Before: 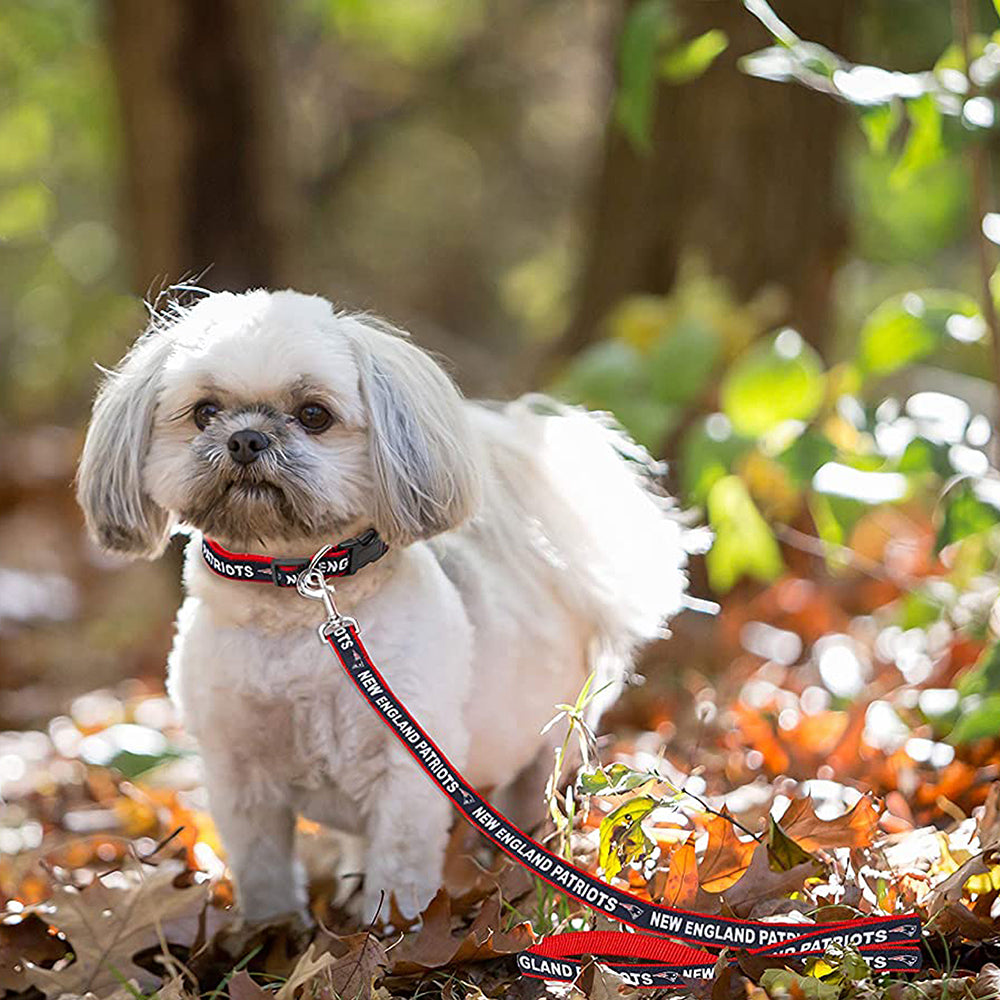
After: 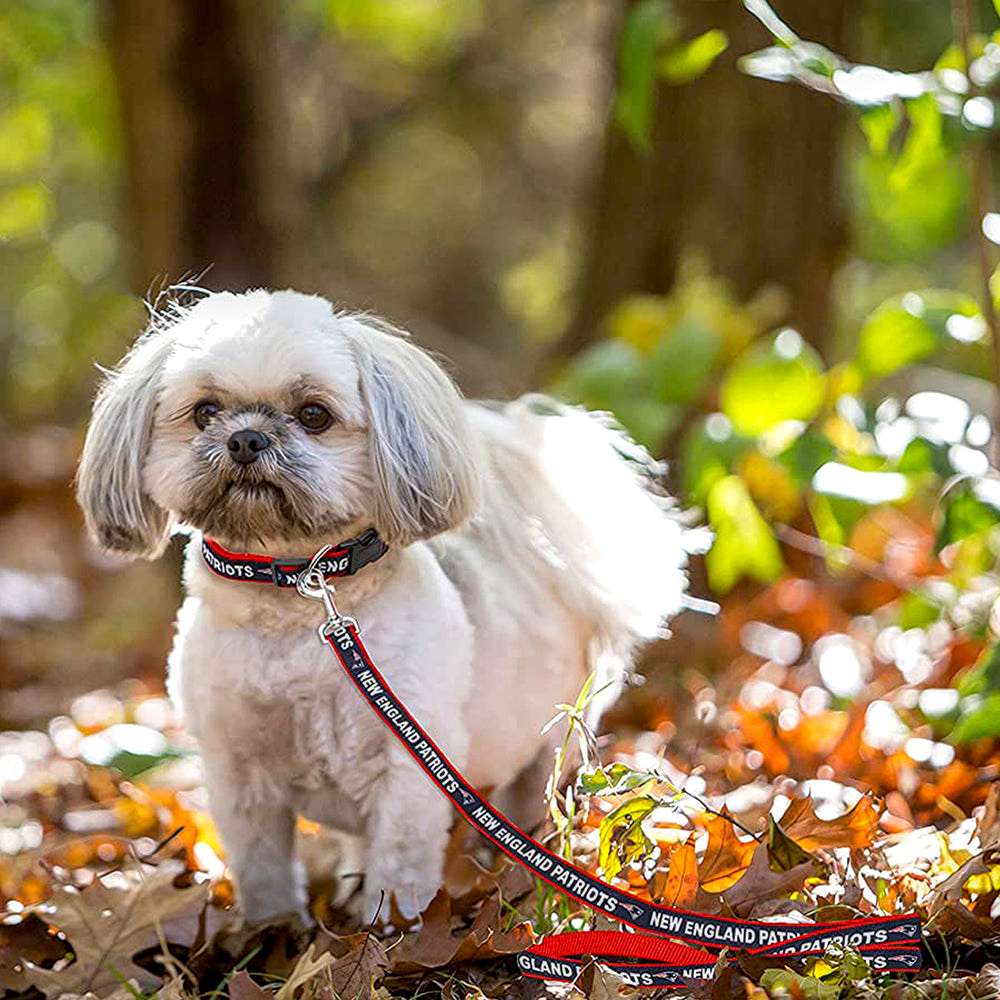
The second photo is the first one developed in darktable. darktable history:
local contrast: detail 130%
contrast brightness saturation: saturation -0.05
vignetting: fall-off start 116.67%, fall-off radius 59.26%, brightness -0.31, saturation -0.056
color balance rgb: perceptual saturation grading › global saturation 20%, global vibrance 20%
